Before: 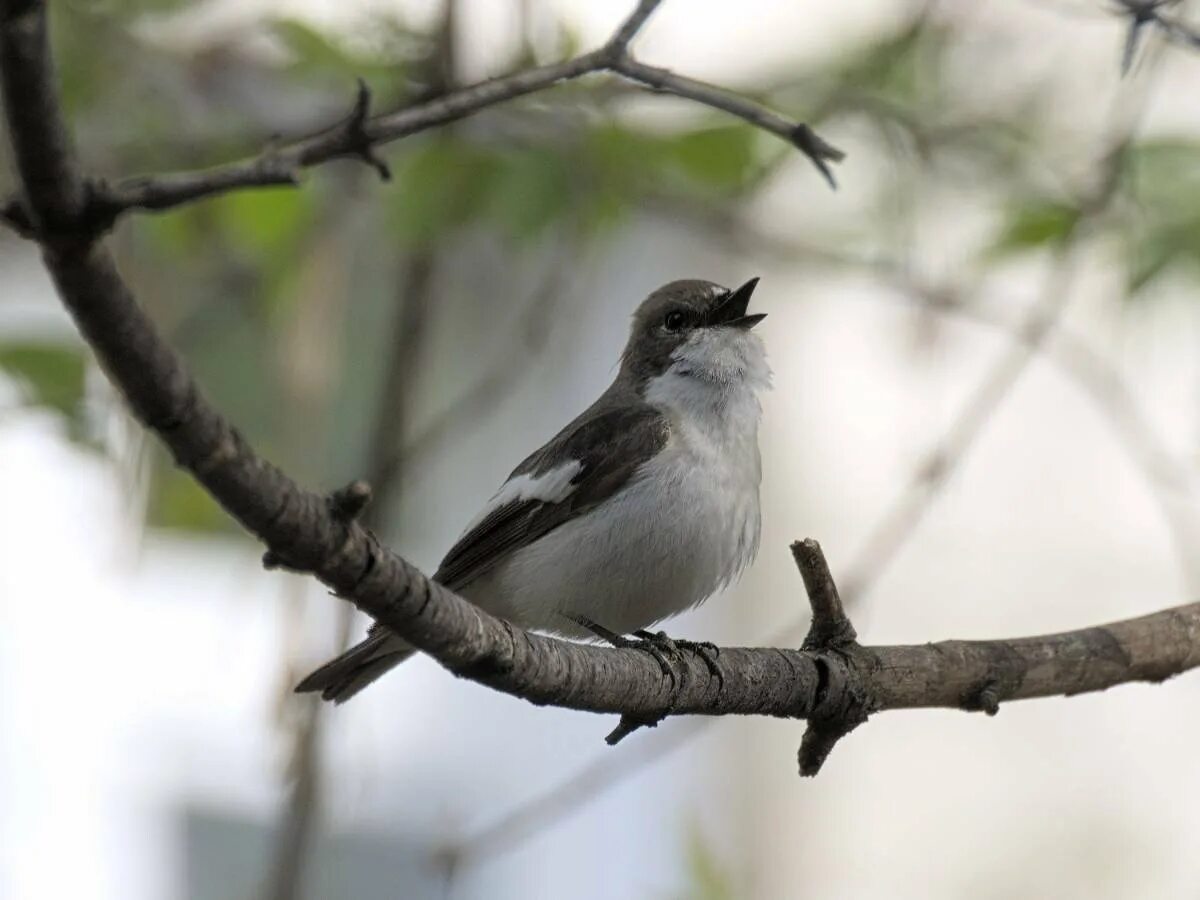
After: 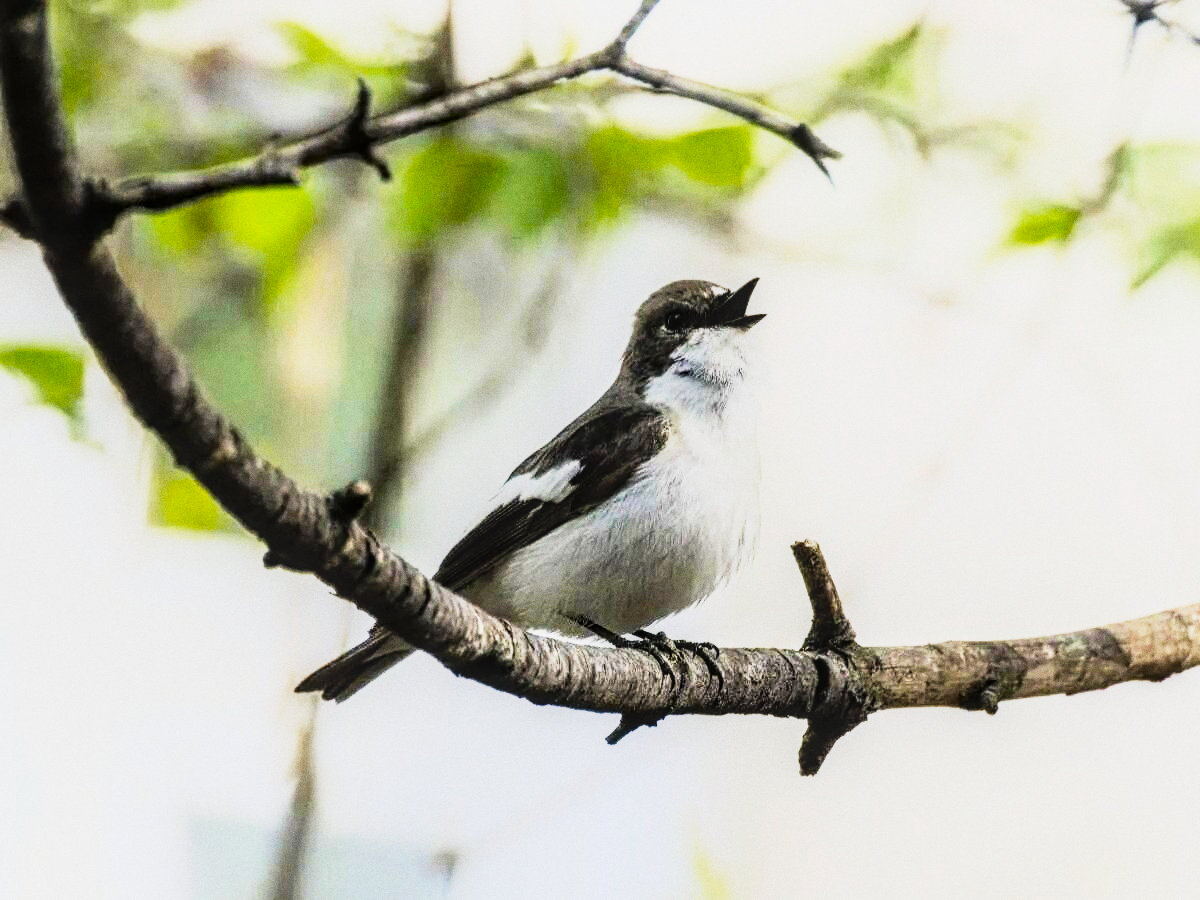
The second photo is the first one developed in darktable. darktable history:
color balance rgb: perceptual saturation grading › global saturation 20%, perceptual saturation grading › highlights -25%, perceptual saturation grading › shadows 25%, global vibrance 50%
grain: coarseness 3.21 ISO
local contrast: on, module defaults
rgb curve: curves: ch0 [(0, 0) (0.21, 0.15) (0.24, 0.21) (0.5, 0.75) (0.75, 0.96) (0.89, 0.99) (1, 1)]; ch1 [(0, 0.02) (0.21, 0.13) (0.25, 0.2) (0.5, 0.67) (0.75, 0.9) (0.89, 0.97) (1, 1)]; ch2 [(0, 0.02) (0.21, 0.13) (0.25, 0.2) (0.5, 0.67) (0.75, 0.9) (0.89, 0.97) (1, 1)], compensate middle gray true
base curve: curves: ch0 [(0, 0) (0.088, 0.125) (0.176, 0.251) (0.354, 0.501) (0.613, 0.749) (1, 0.877)], preserve colors none
